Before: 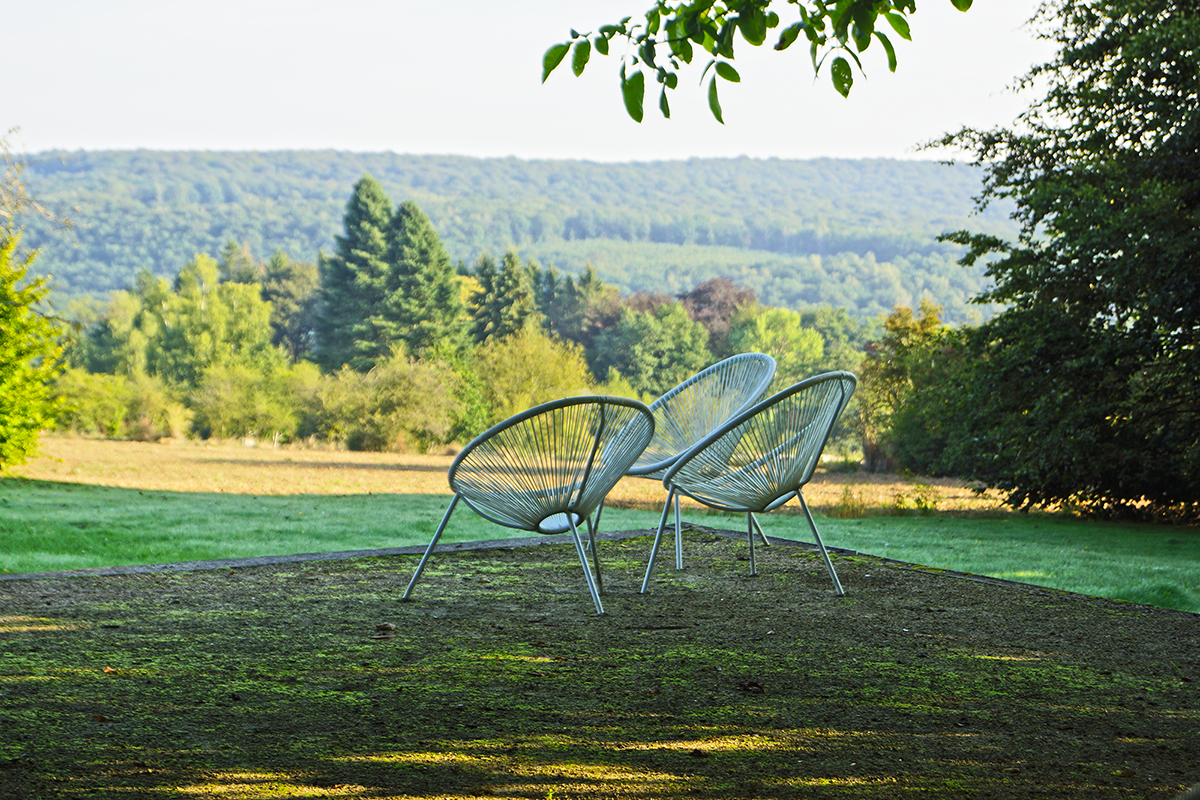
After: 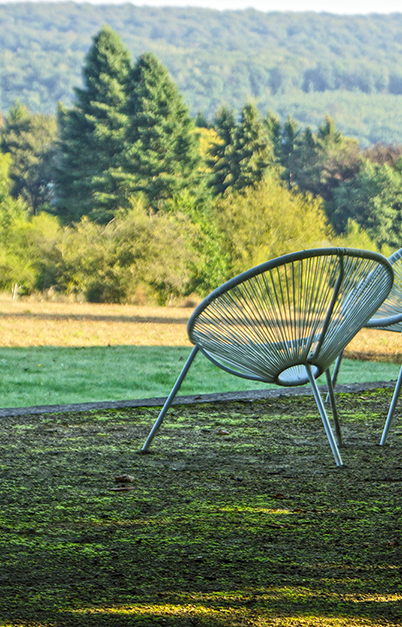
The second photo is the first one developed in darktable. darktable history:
contrast equalizer: y [[0.5, 0.5, 0.472, 0.5, 0.5, 0.5], [0.5 ×6], [0.5 ×6], [0 ×6], [0 ×6]]
crop and rotate: left 21.77%, top 18.528%, right 44.676%, bottom 2.997%
local contrast: on, module defaults
